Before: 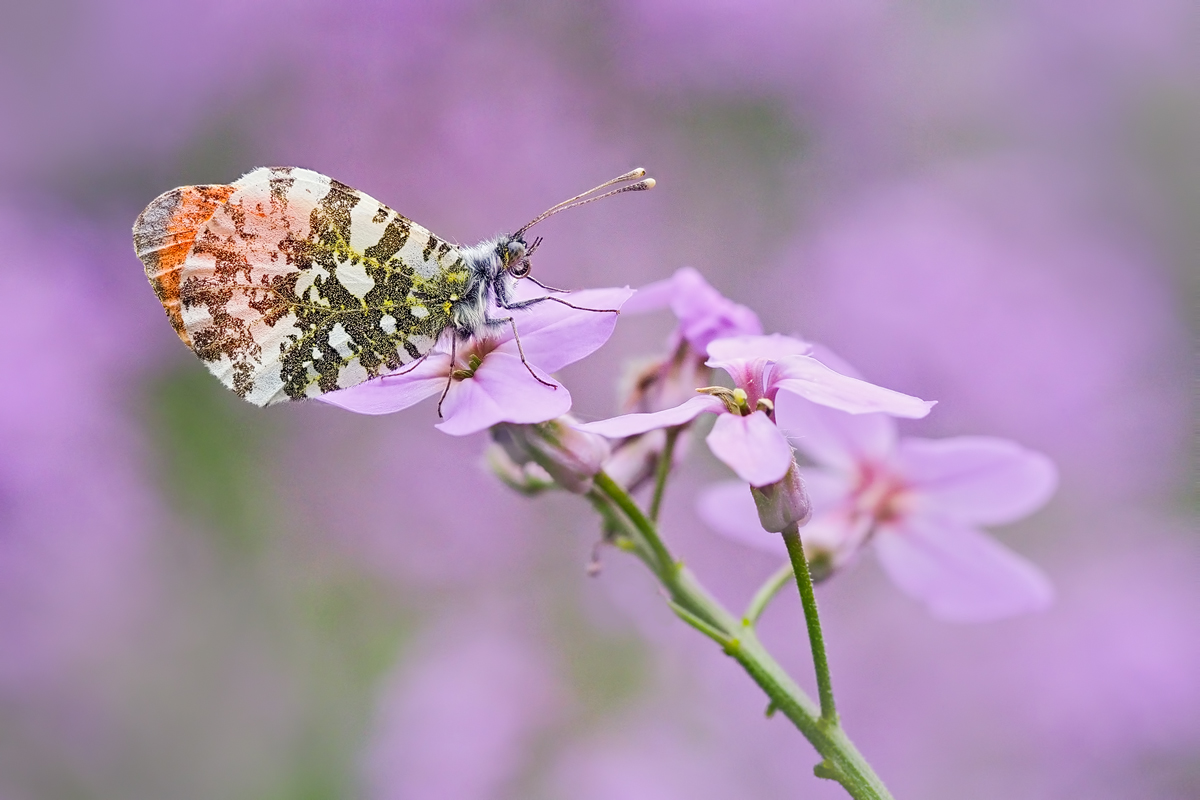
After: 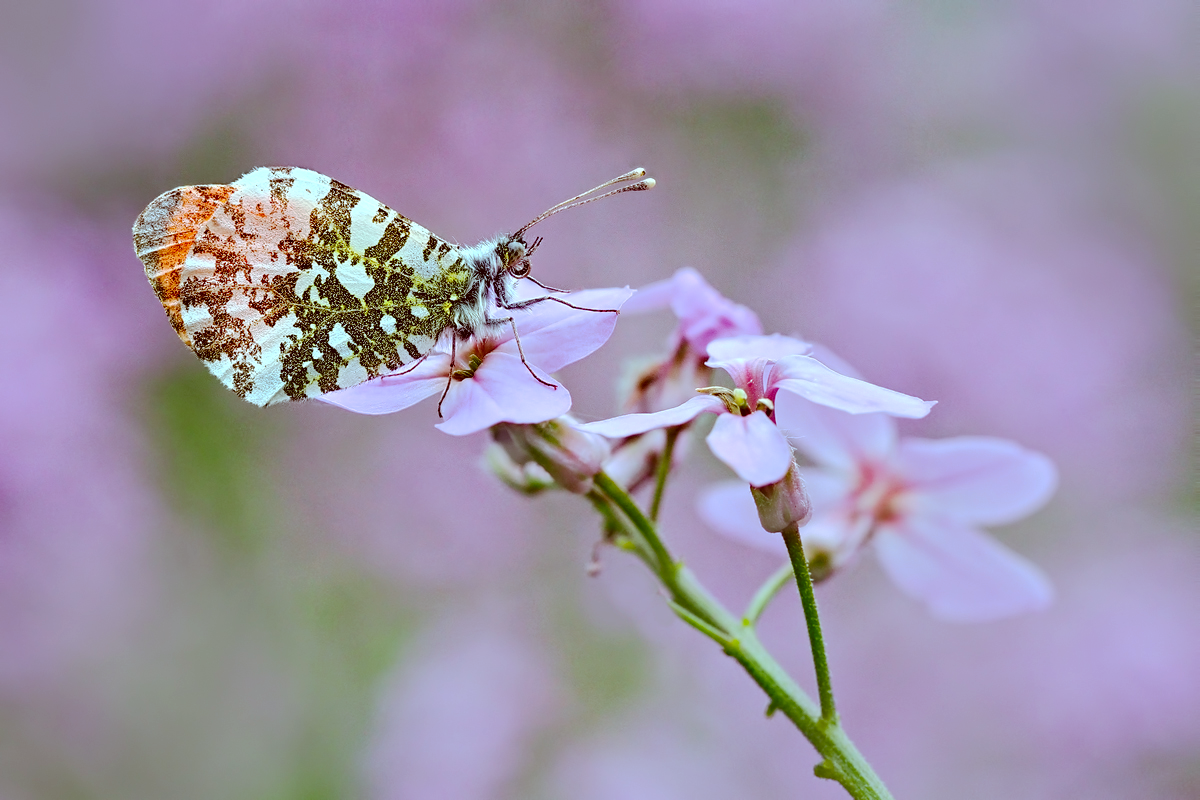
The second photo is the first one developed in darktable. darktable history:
color correction: highlights a* -14.62, highlights b* -16.22, shadows a* 10.12, shadows b* 29.4
tone curve: curves: ch0 [(0, 0) (0.003, 0.002) (0.011, 0.006) (0.025, 0.013) (0.044, 0.019) (0.069, 0.032) (0.1, 0.056) (0.136, 0.095) (0.177, 0.144) (0.224, 0.193) (0.277, 0.26) (0.335, 0.331) (0.399, 0.405) (0.468, 0.479) (0.543, 0.552) (0.623, 0.624) (0.709, 0.699) (0.801, 0.772) (0.898, 0.856) (1, 1)], preserve colors none
contrast equalizer: octaves 7, y [[0.6 ×6], [0.55 ×6], [0 ×6], [0 ×6], [0 ×6]], mix 0.53
